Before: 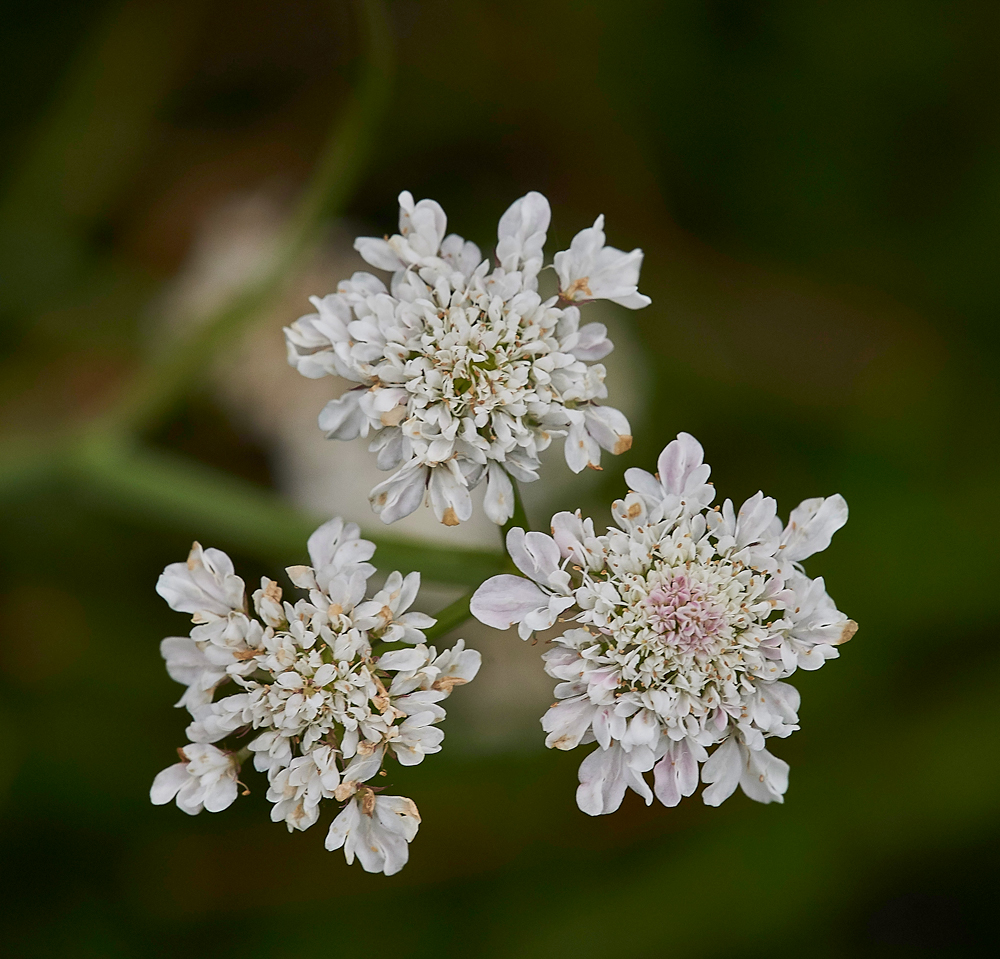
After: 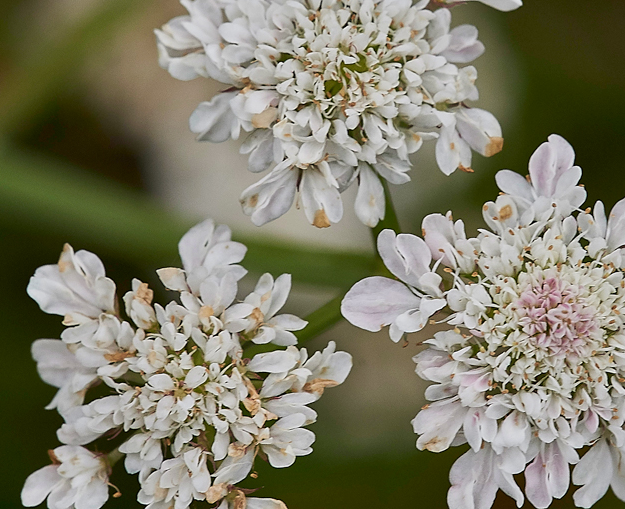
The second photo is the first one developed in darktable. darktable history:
crop: left 12.928%, top 31.103%, right 24.545%, bottom 15.744%
